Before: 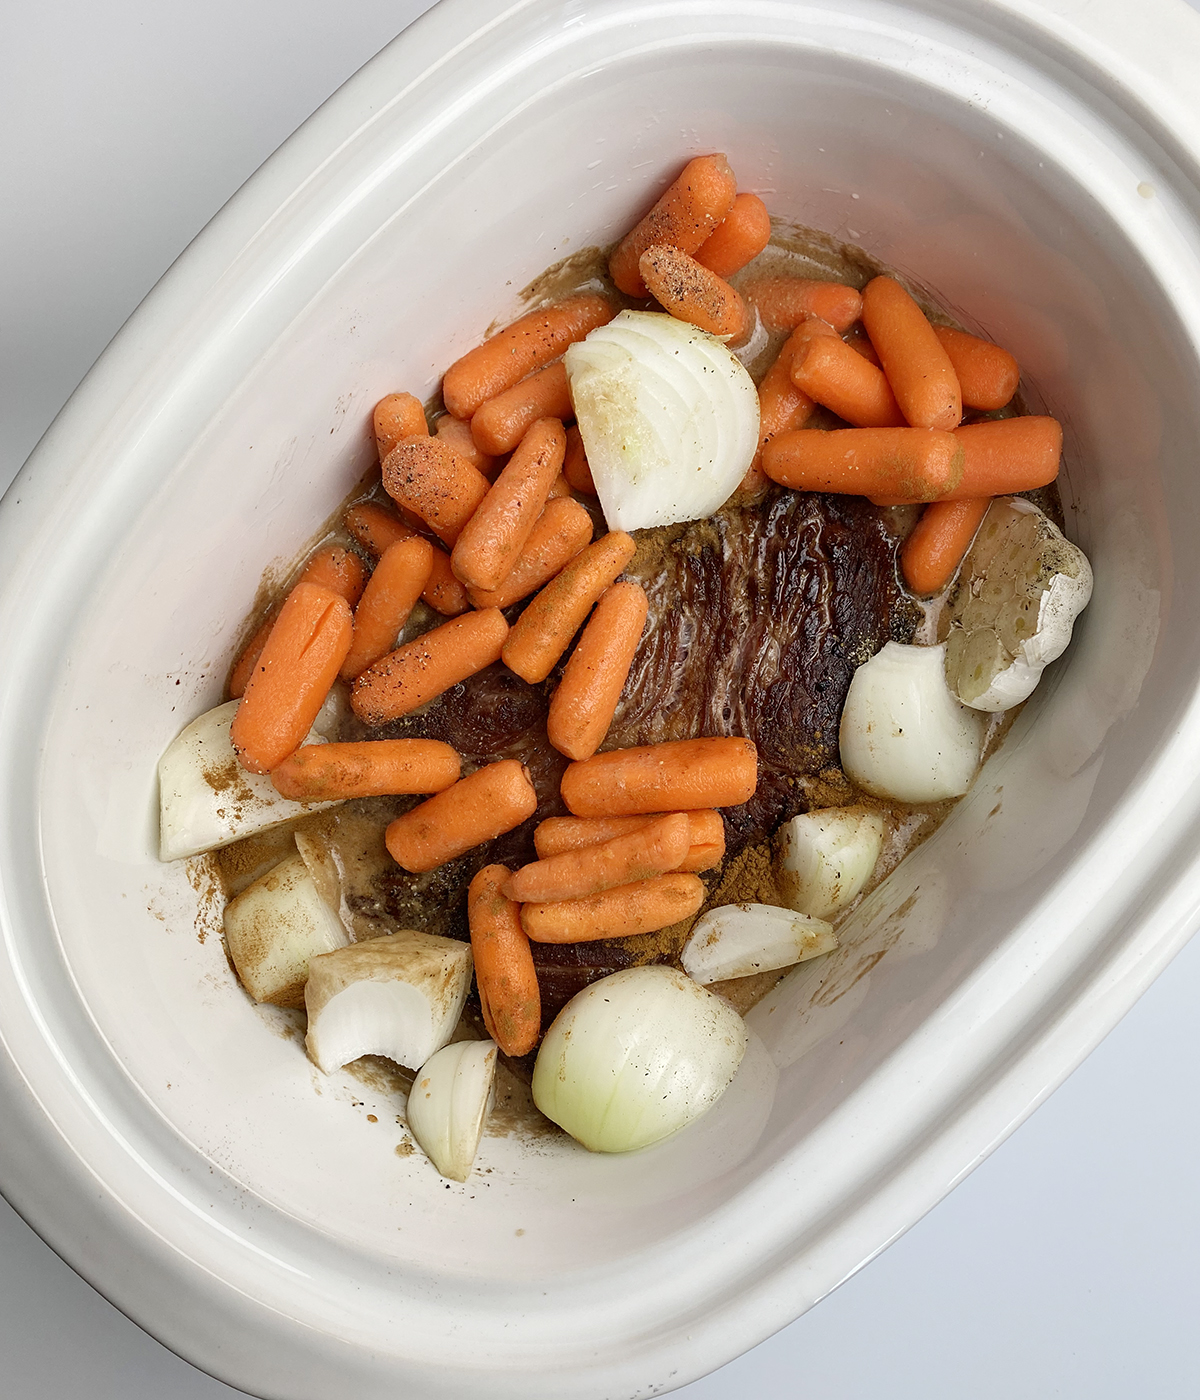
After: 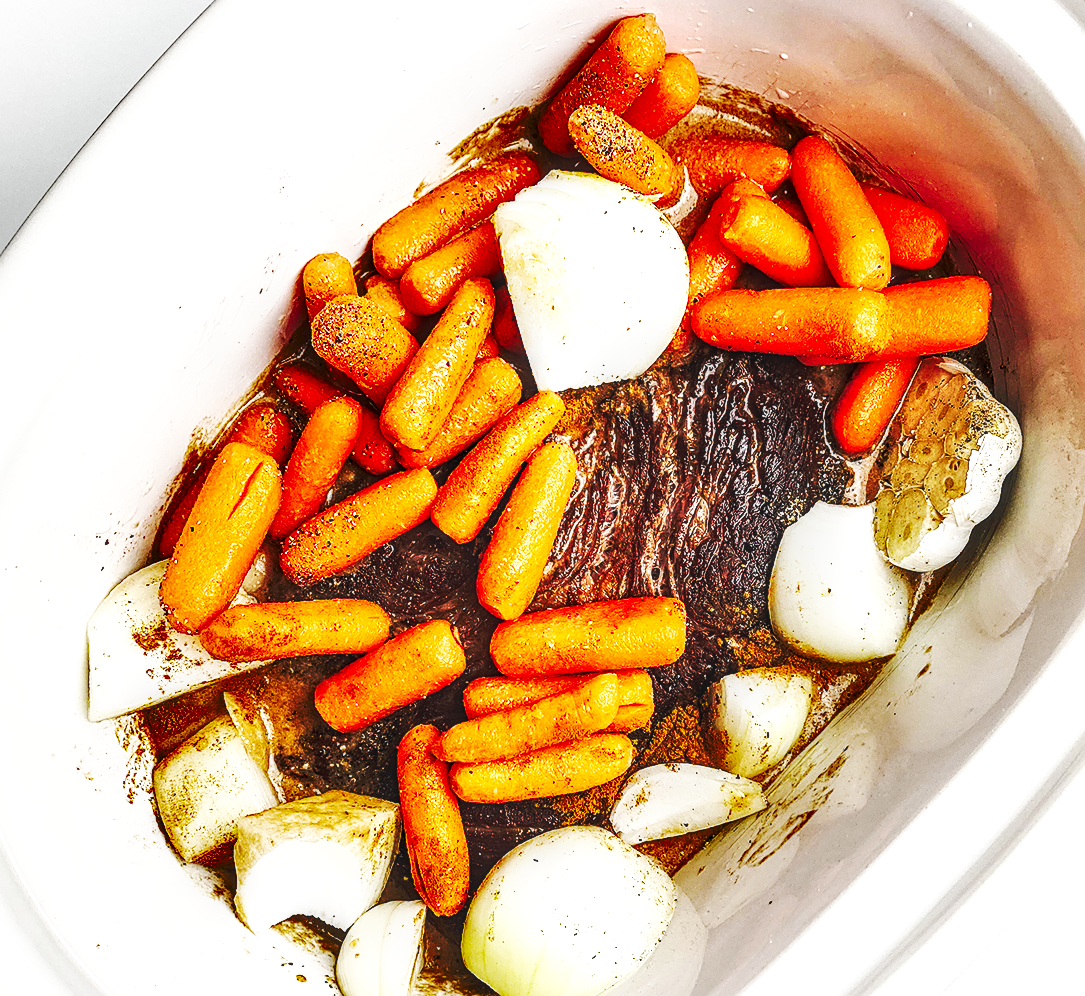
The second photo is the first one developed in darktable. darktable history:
base curve: curves: ch0 [(0, 0.015) (0.085, 0.116) (0.134, 0.298) (0.19, 0.545) (0.296, 0.764) (0.599, 0.982) (1, 1)], preserve colors none
crop: left 5.975%, top 10.003%, right 3.525%, bottom 18.844%
shadows and highlights: shadows 59.36, soften with gaussian
sharpen: on, module defaults
local contrast: highlights 28%, detail 150%
